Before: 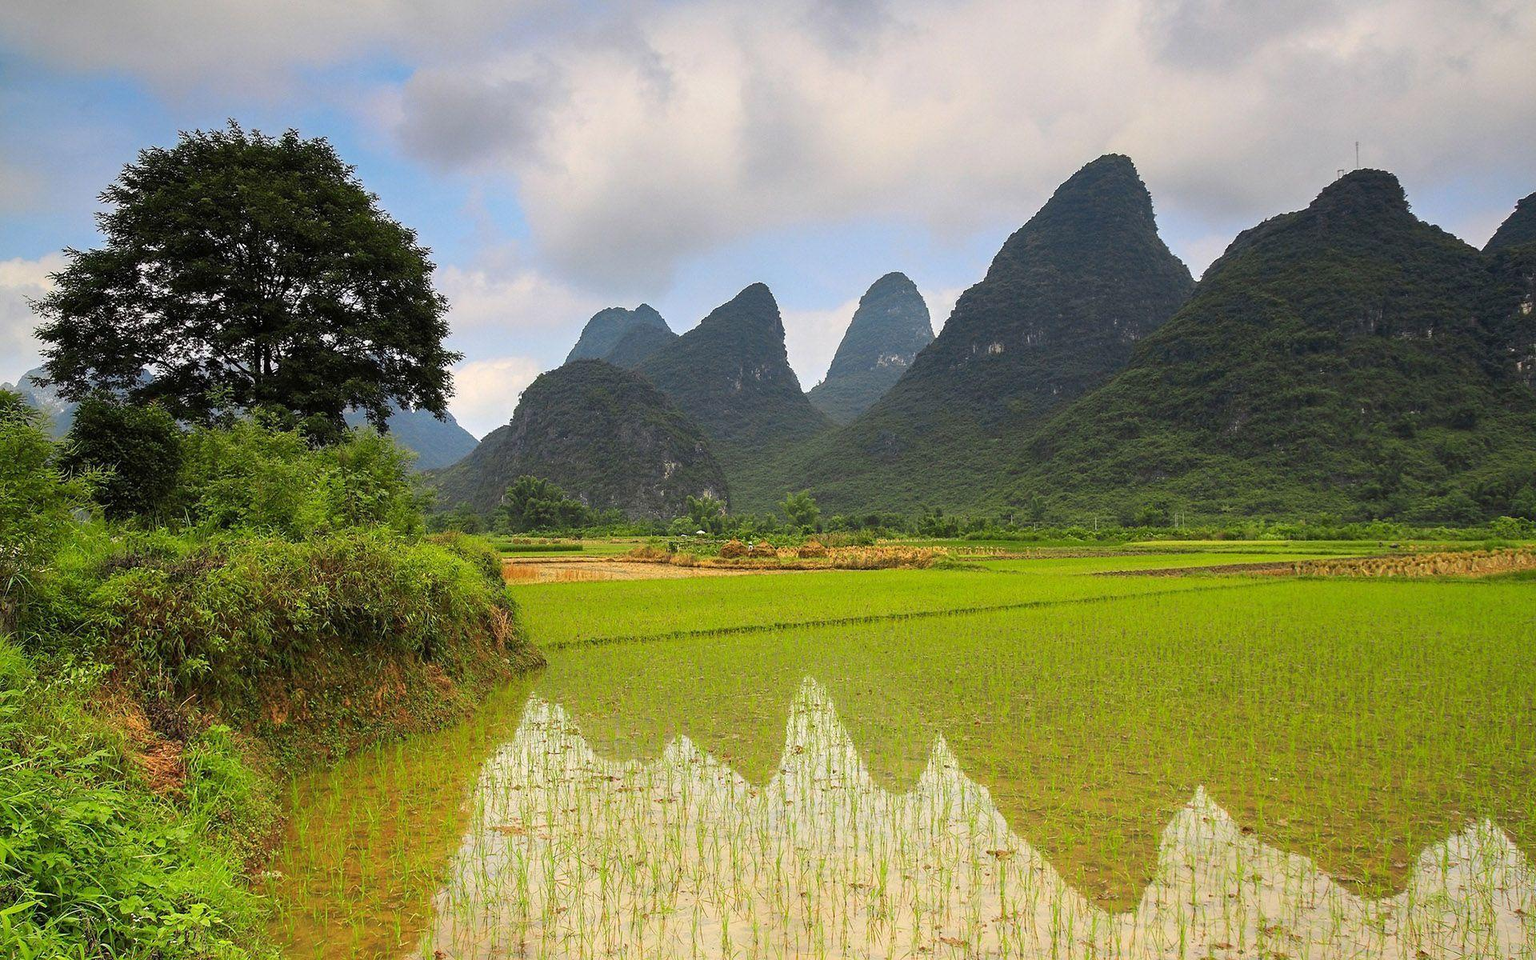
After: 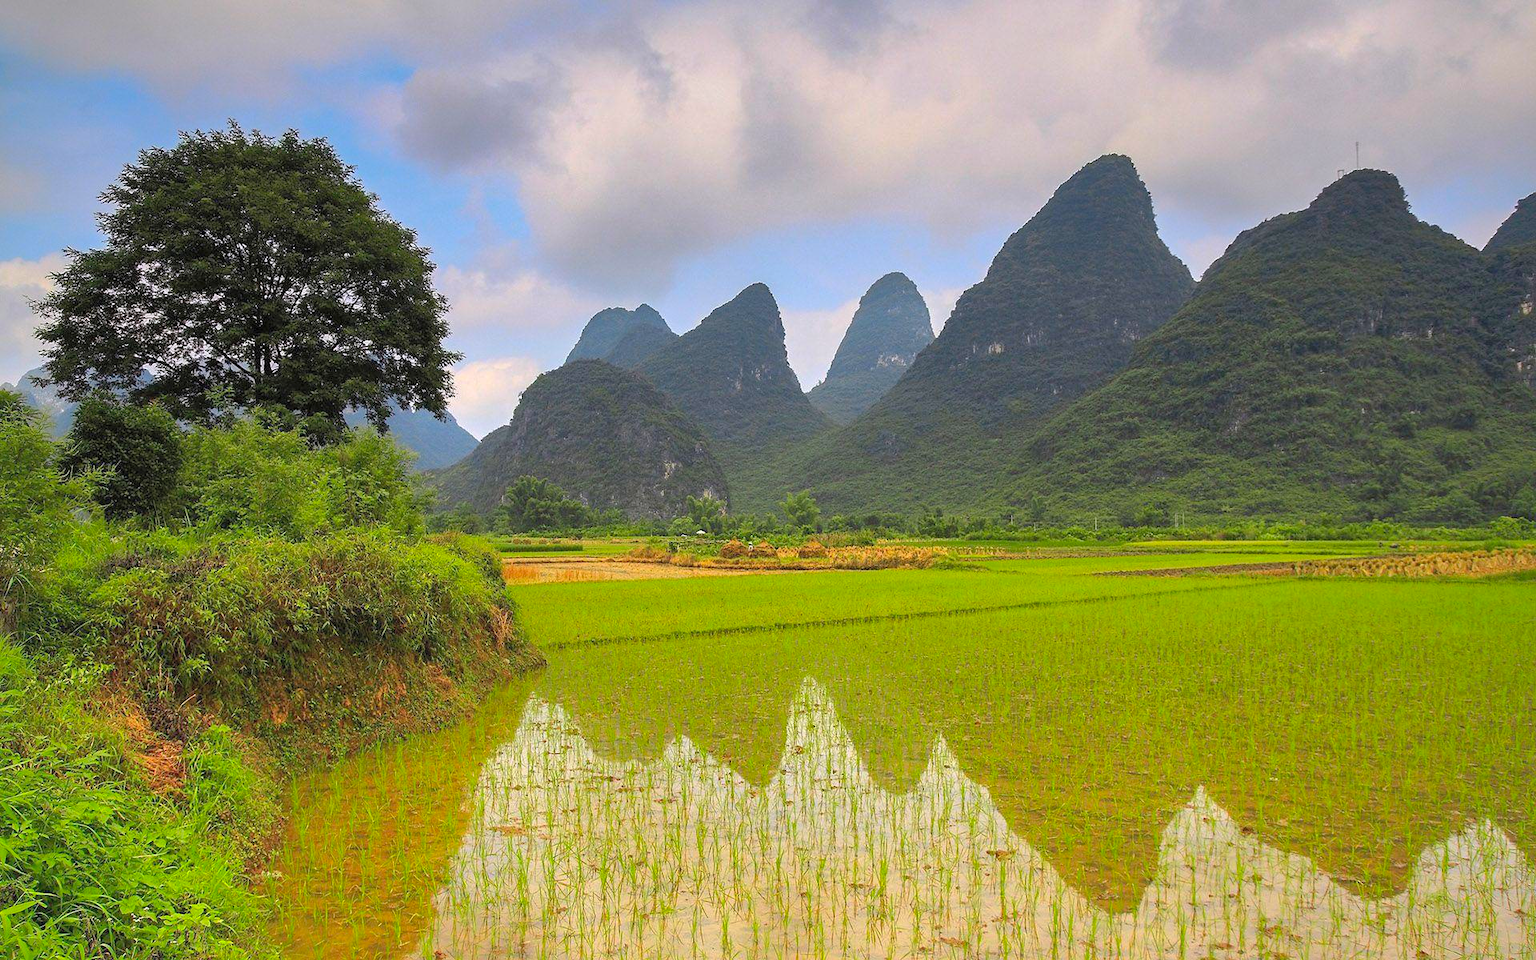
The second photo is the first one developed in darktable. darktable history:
contrast brightness saturation: brightness 0.09, saturation 0.19
white balance: red 1.009, blue 1.027
shadows and highlights: on, module defaults
